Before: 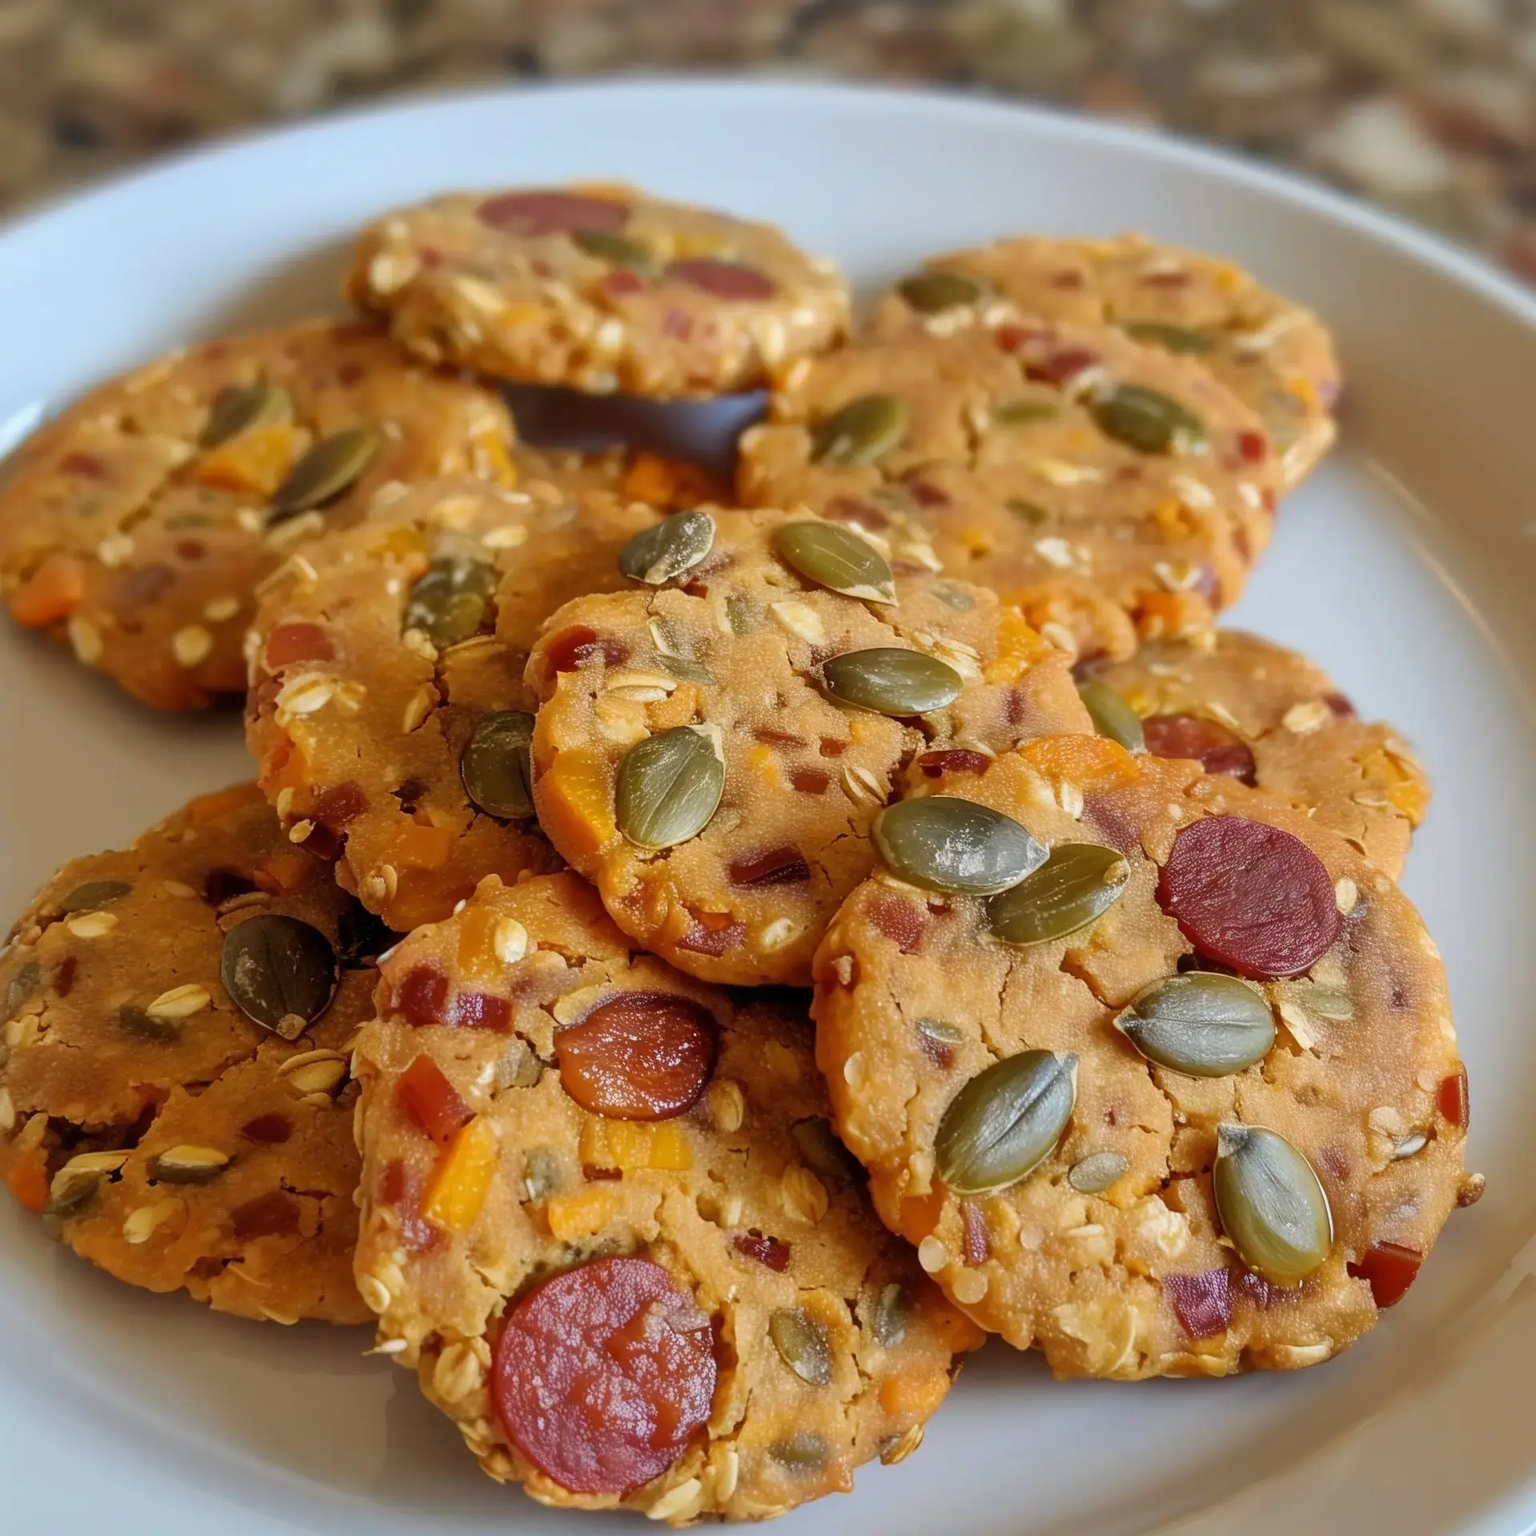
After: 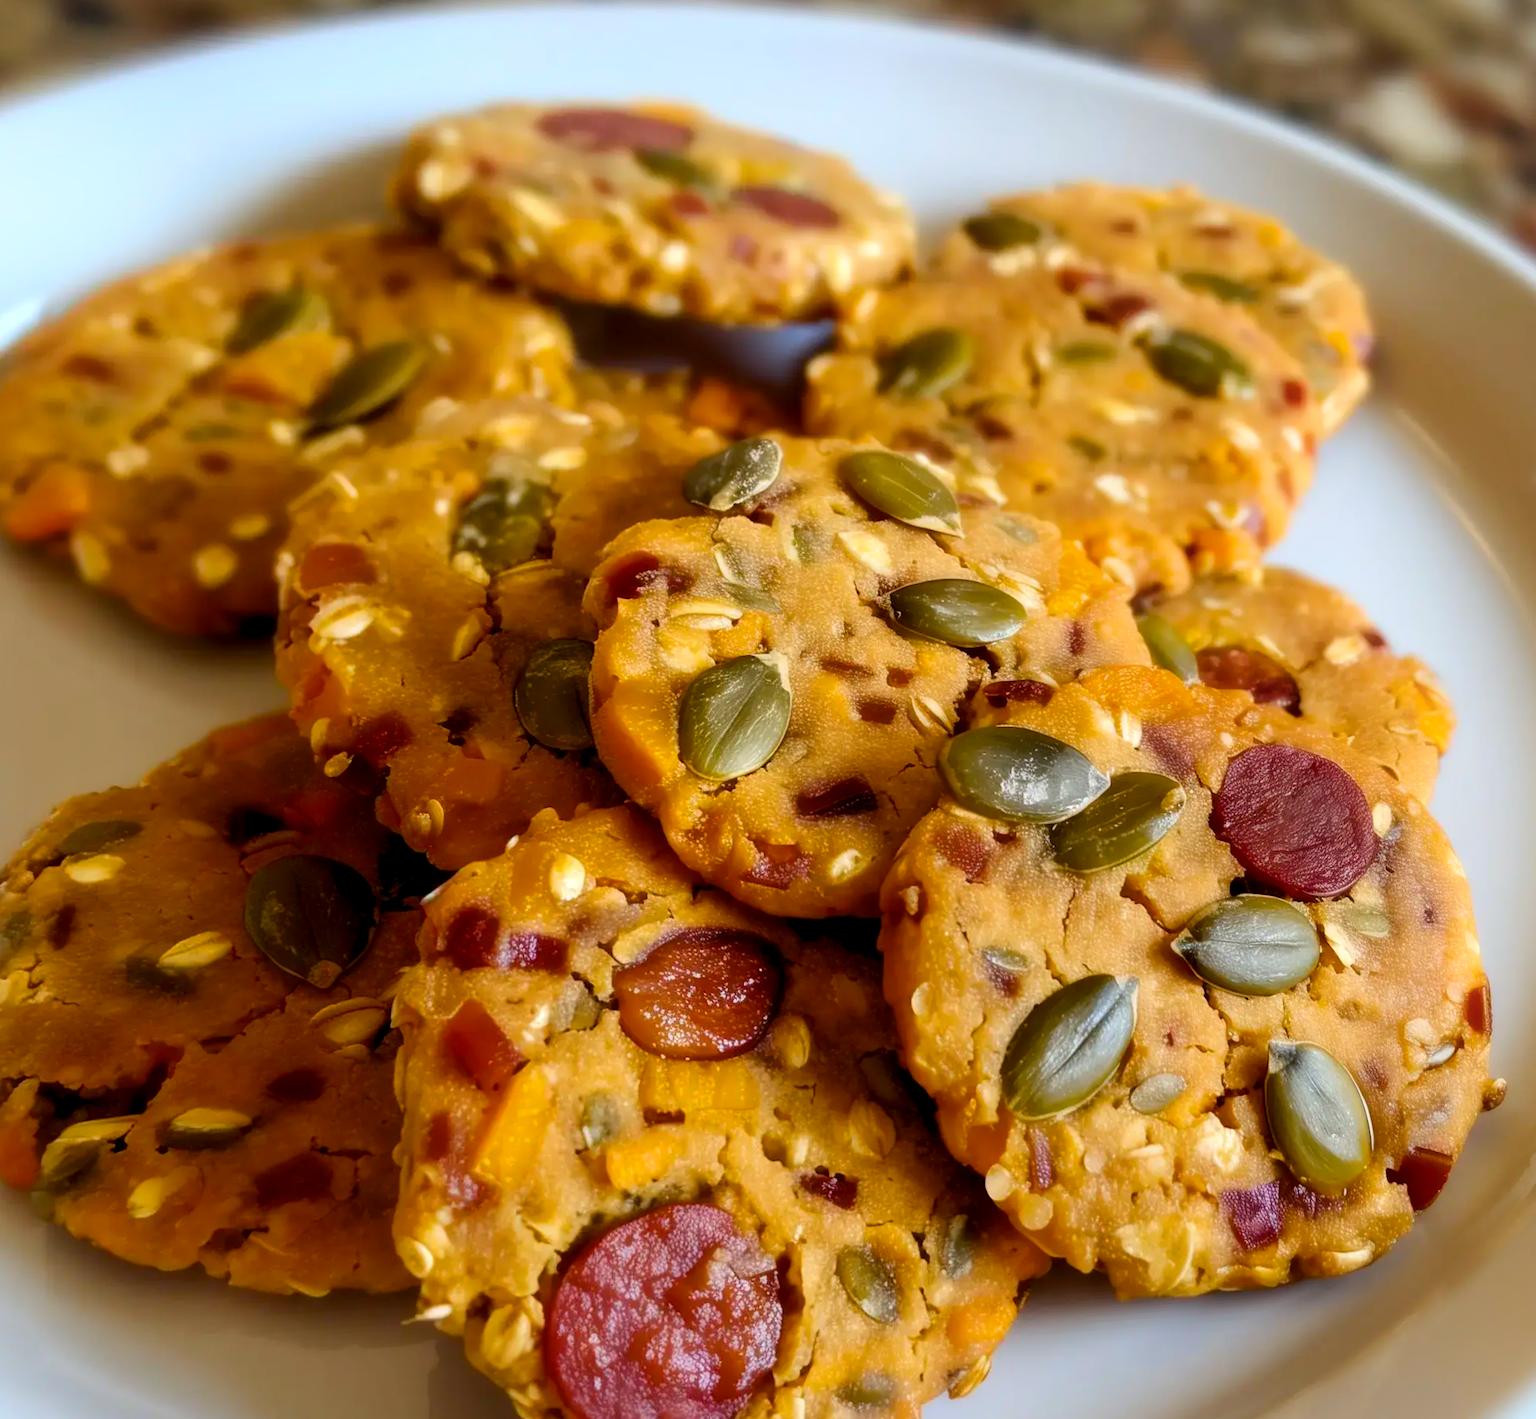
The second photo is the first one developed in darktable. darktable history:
contrast equalizer: y [[0.514, 0.573, 0.581, 0.508, 0.5, 0.5], [0.5 ×6], [0.5 ×6], [0 ×6], [0 ×6]]
color balance rgb: perceptual saturation grading › global saturation 20%, global vibrance 20%
rotate and perspective: rotation -0.013°, lens shift (vertical) -0.027, lens shift (horizontal) 0.178, crop left 0.016, crop right 0.989, crop top 0.082, crop bottom 0.918
shadows and highlights: shadows -90, highlights 90, soften with gaussian
